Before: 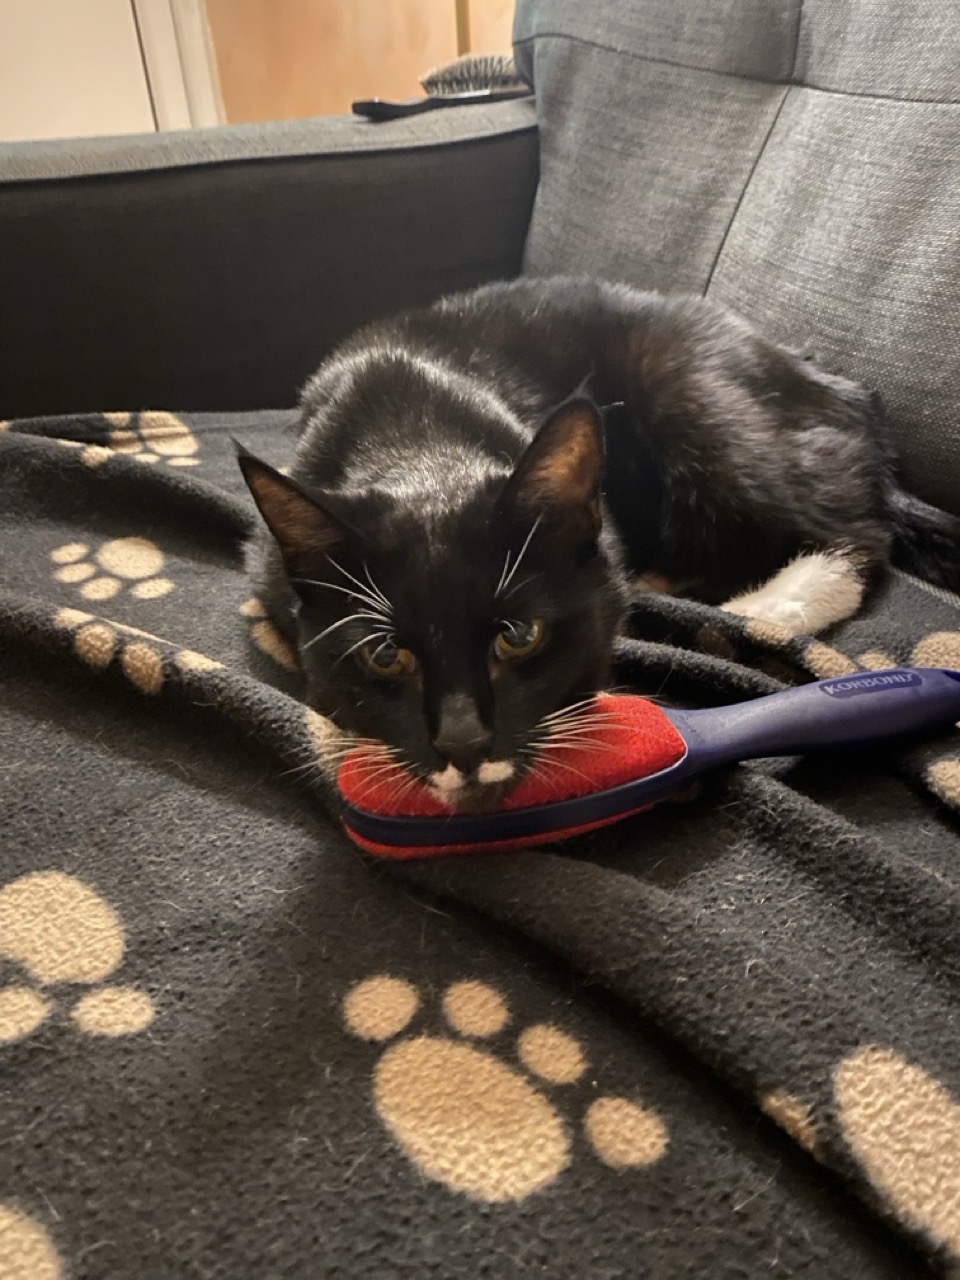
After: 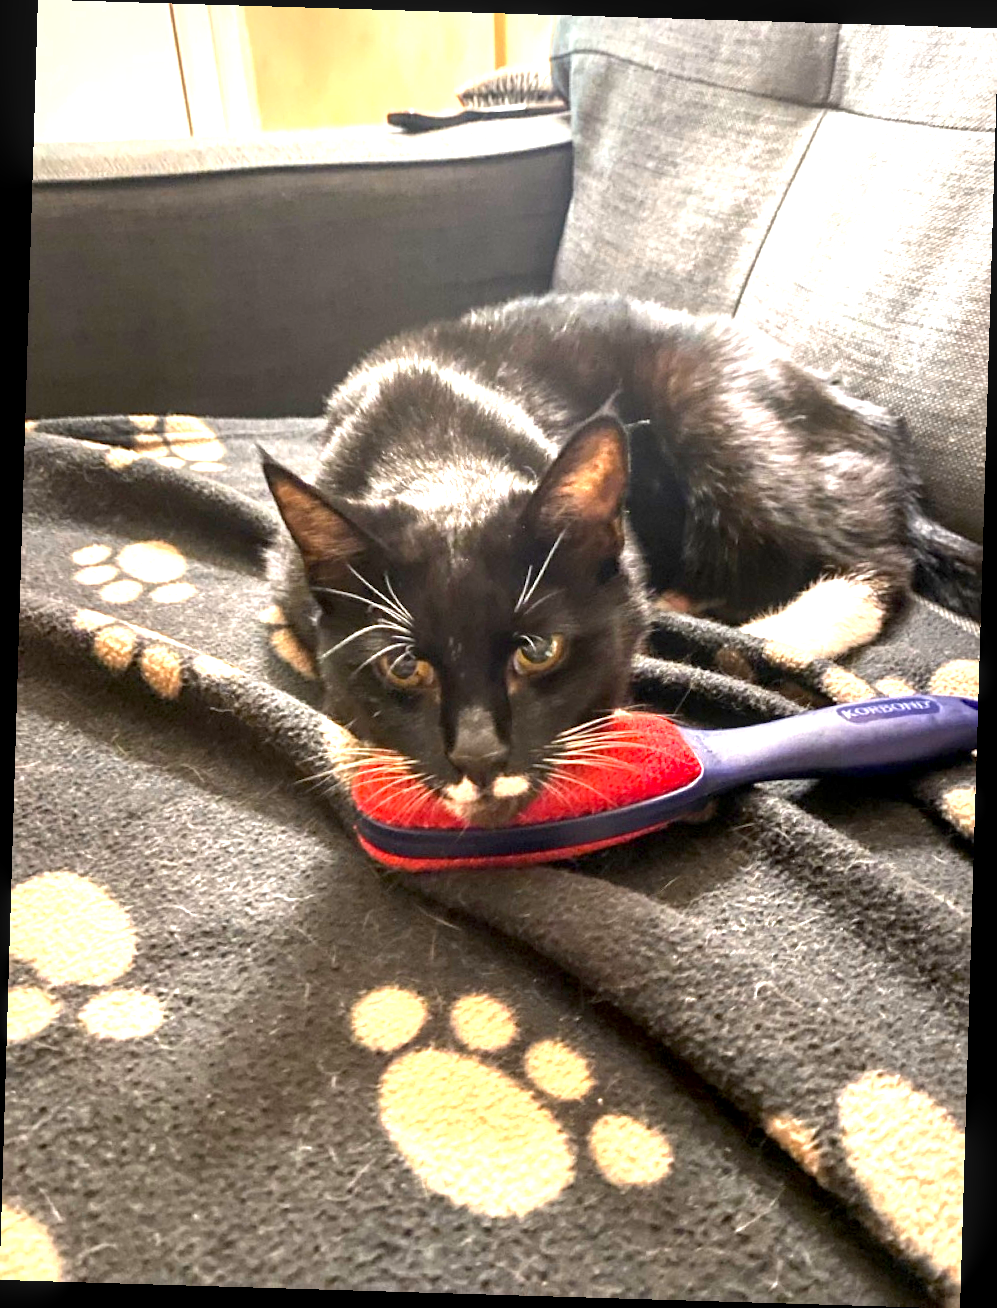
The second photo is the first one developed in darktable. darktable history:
exposure: black level correction 0.001, exposure 1.84 EV, compensate highlight preservation false
rotate and perspective: rotation 1.72°, automatic cropping off
local contrast: on, module defaults
